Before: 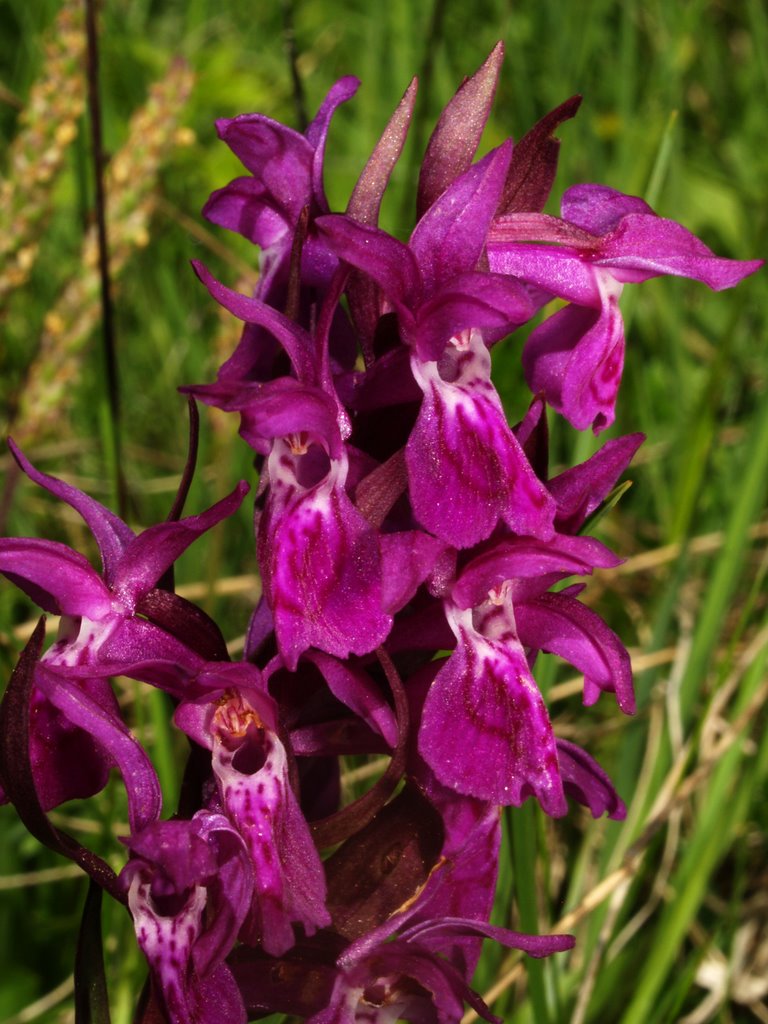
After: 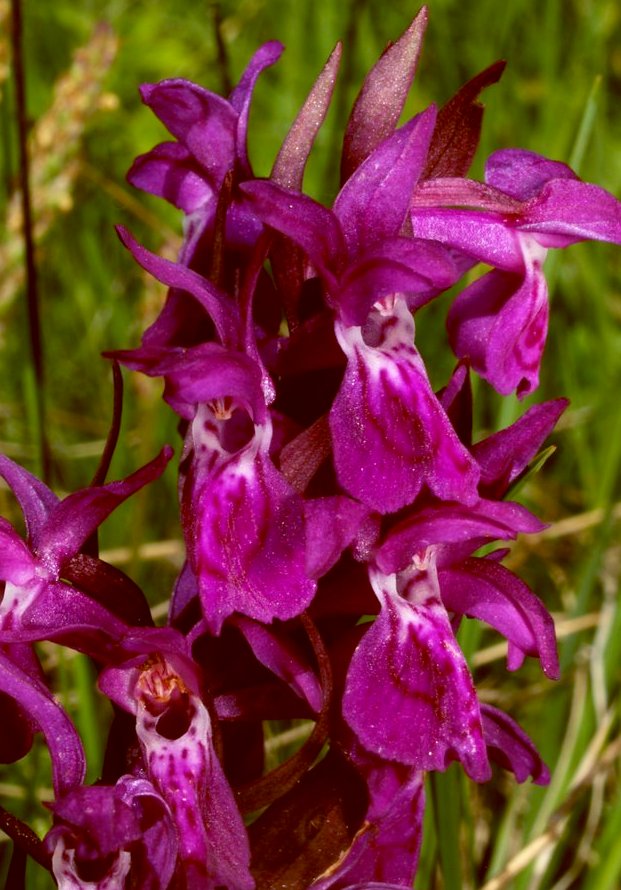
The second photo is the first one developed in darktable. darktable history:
color balance: lift [1, 1.015, 1.004, 0.985], gamma [1, 0.958, 0.971, 1.042], gain [1, 0.956, 0.977, 1.044]
crop: left 9.929%, top 3.475%, right 9.188%, bottom 9.529%
